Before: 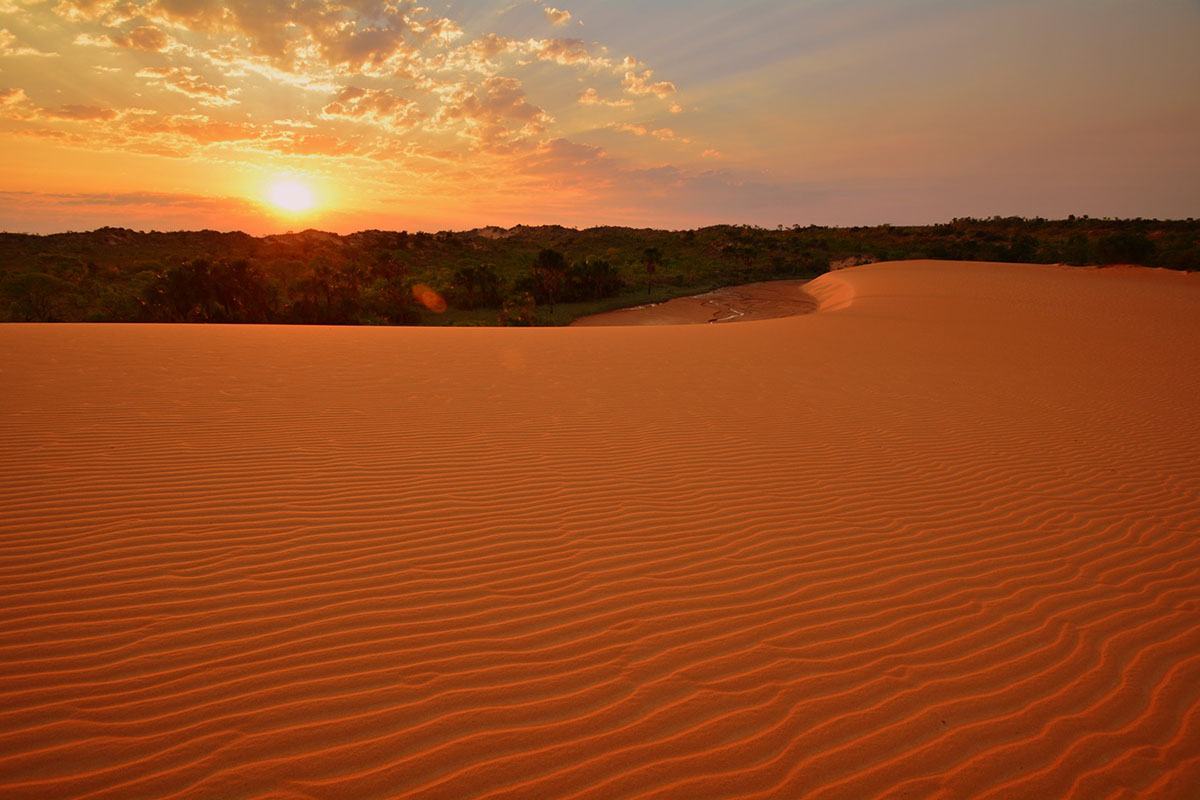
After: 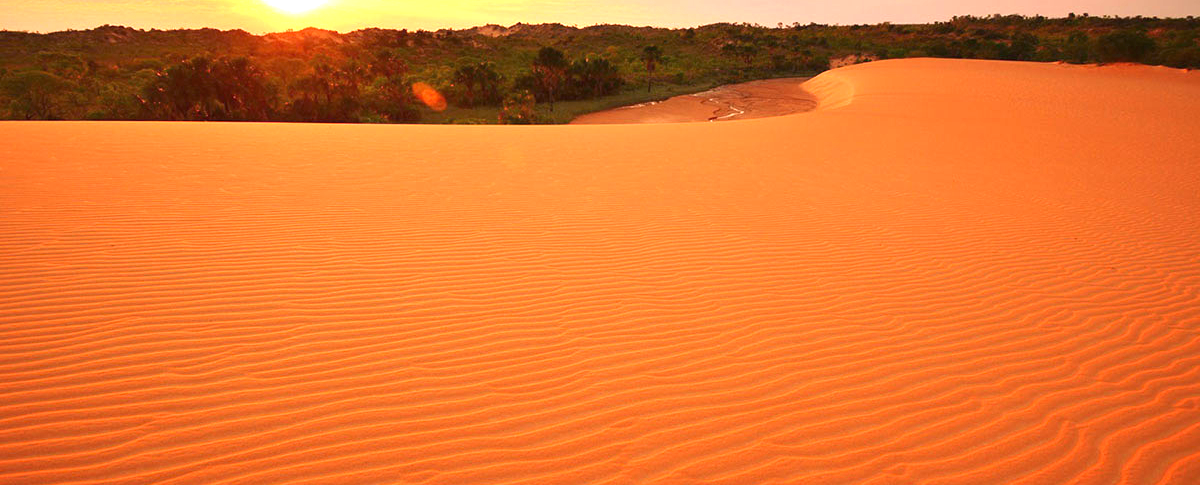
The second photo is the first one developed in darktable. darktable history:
exposure: black level correction 0, exposure 1.7 EV, compensate exposure bias true, compensate highlight preservation false
crop and rotate: top 25.357%, bottom 13.942%
